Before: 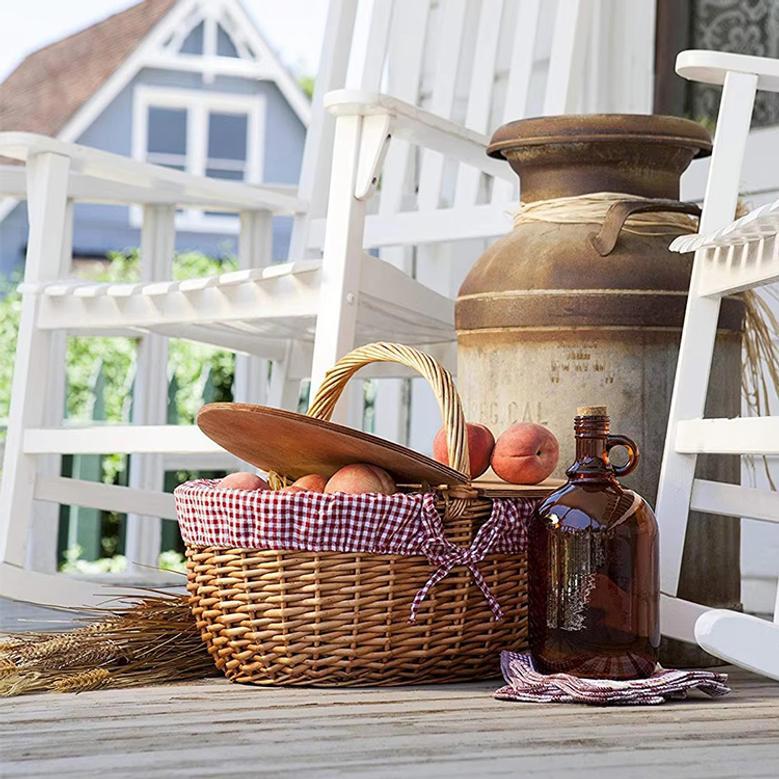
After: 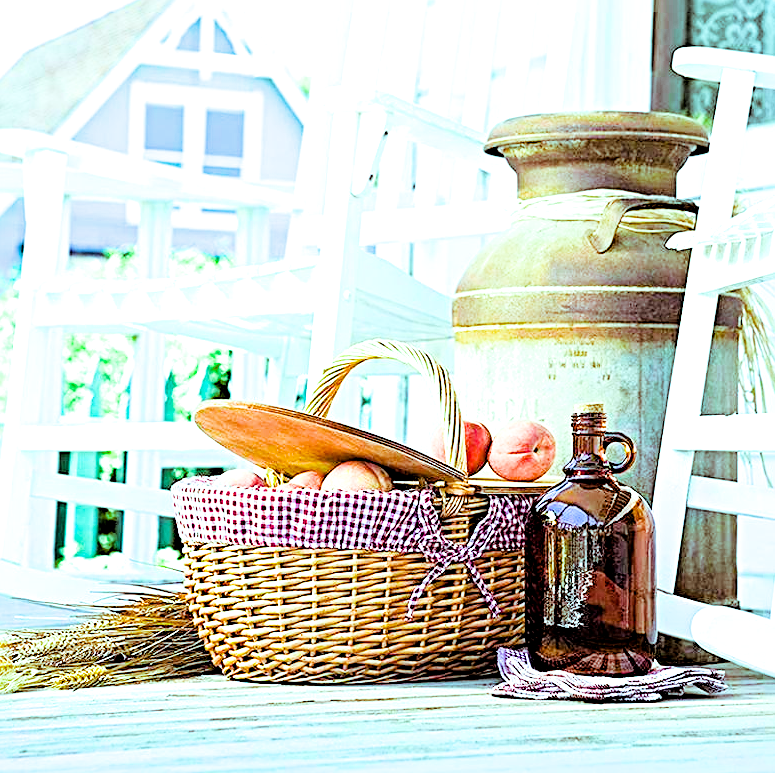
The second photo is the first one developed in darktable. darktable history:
crop and rotate: left 0.452%, top 0.393%, bottom 0.272%
filmic rgb: black relative exposure -5.04 EV, white relative exposure 3.97 EV, threshold 3.06 EV, hardness 2.89, contrast 1.298, highlights saturation mix -30.11%, enable highlight reconstruction true
exposure: black level correction 0, exposure 1.627 EV, compensate highlight preservation false
color balance rgb: highlights gain › luminance -33.1%, highlights gain › chroma 5.576%, highlights gain › hue 218.95°, shadows fall-off 102.464%, linear chroma grading › global chroma 14.706%, perceptual saturation grading › global saturation 25.539%, mask middle-gray fulcrum 23.21%, global vibrance 20%
sharpen: radius 4.845
local contrast: highlights 102%, shadows 102%, detail 119%, midtone range 0.2
tone equalizer: -8 EV -1.05 EV, -7 EV -1.01 EV, -6 EV -0.883 EV, -5 EV -0.601 EV, -3 EV 0.551 EV, -2 EV 0.886 EV, -1 EV 0.998 EV, +0 EV 1.08 EV
